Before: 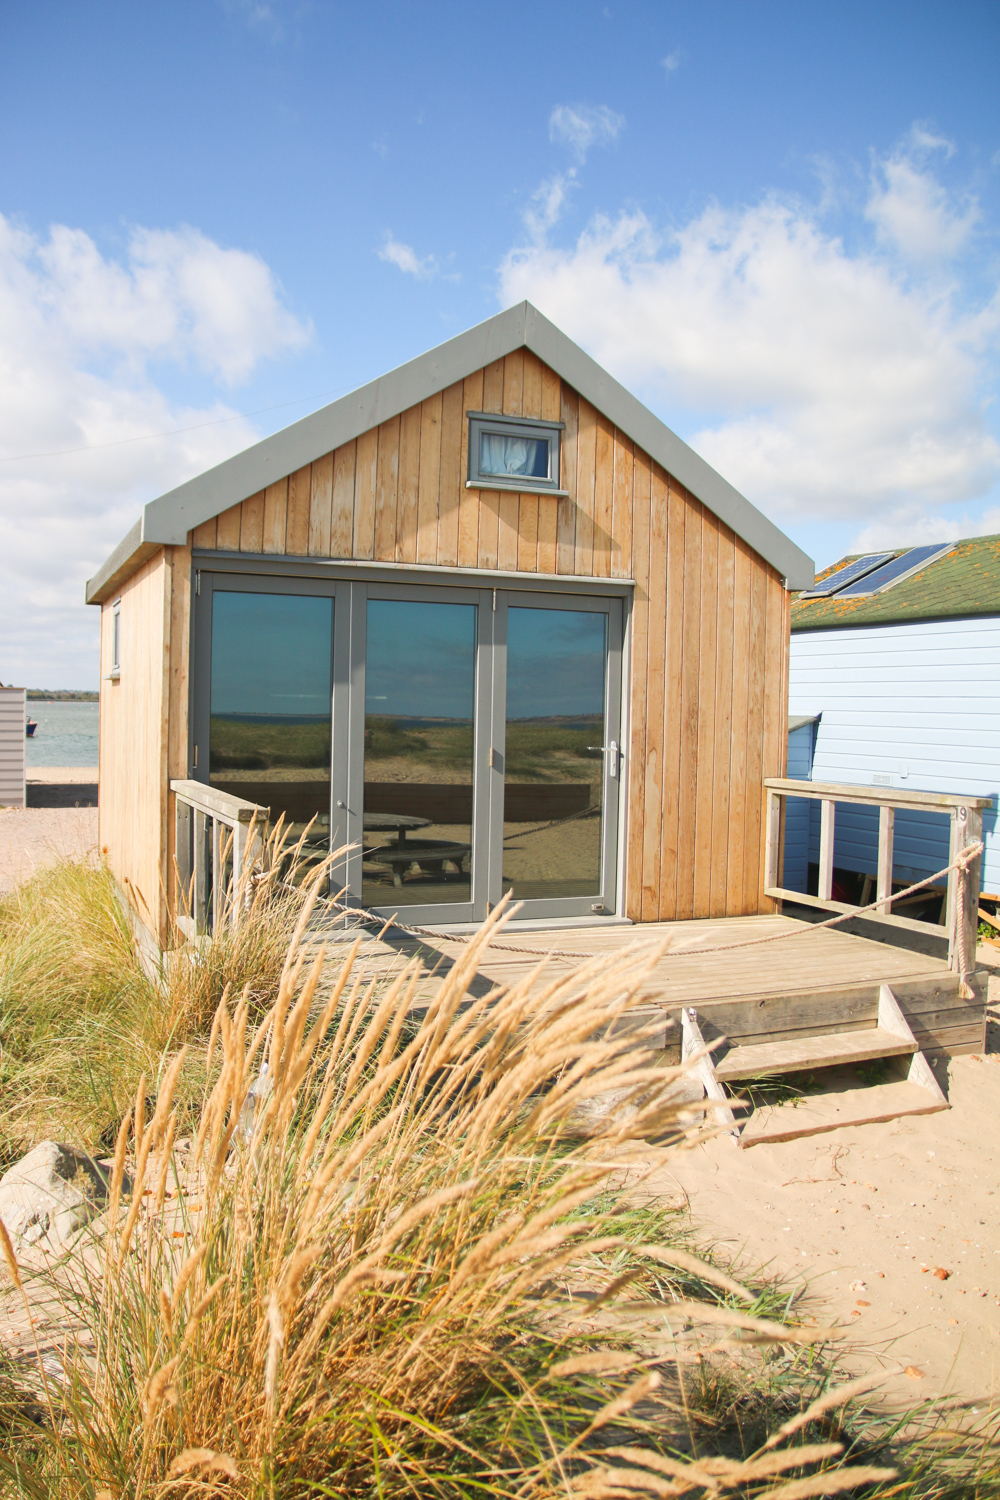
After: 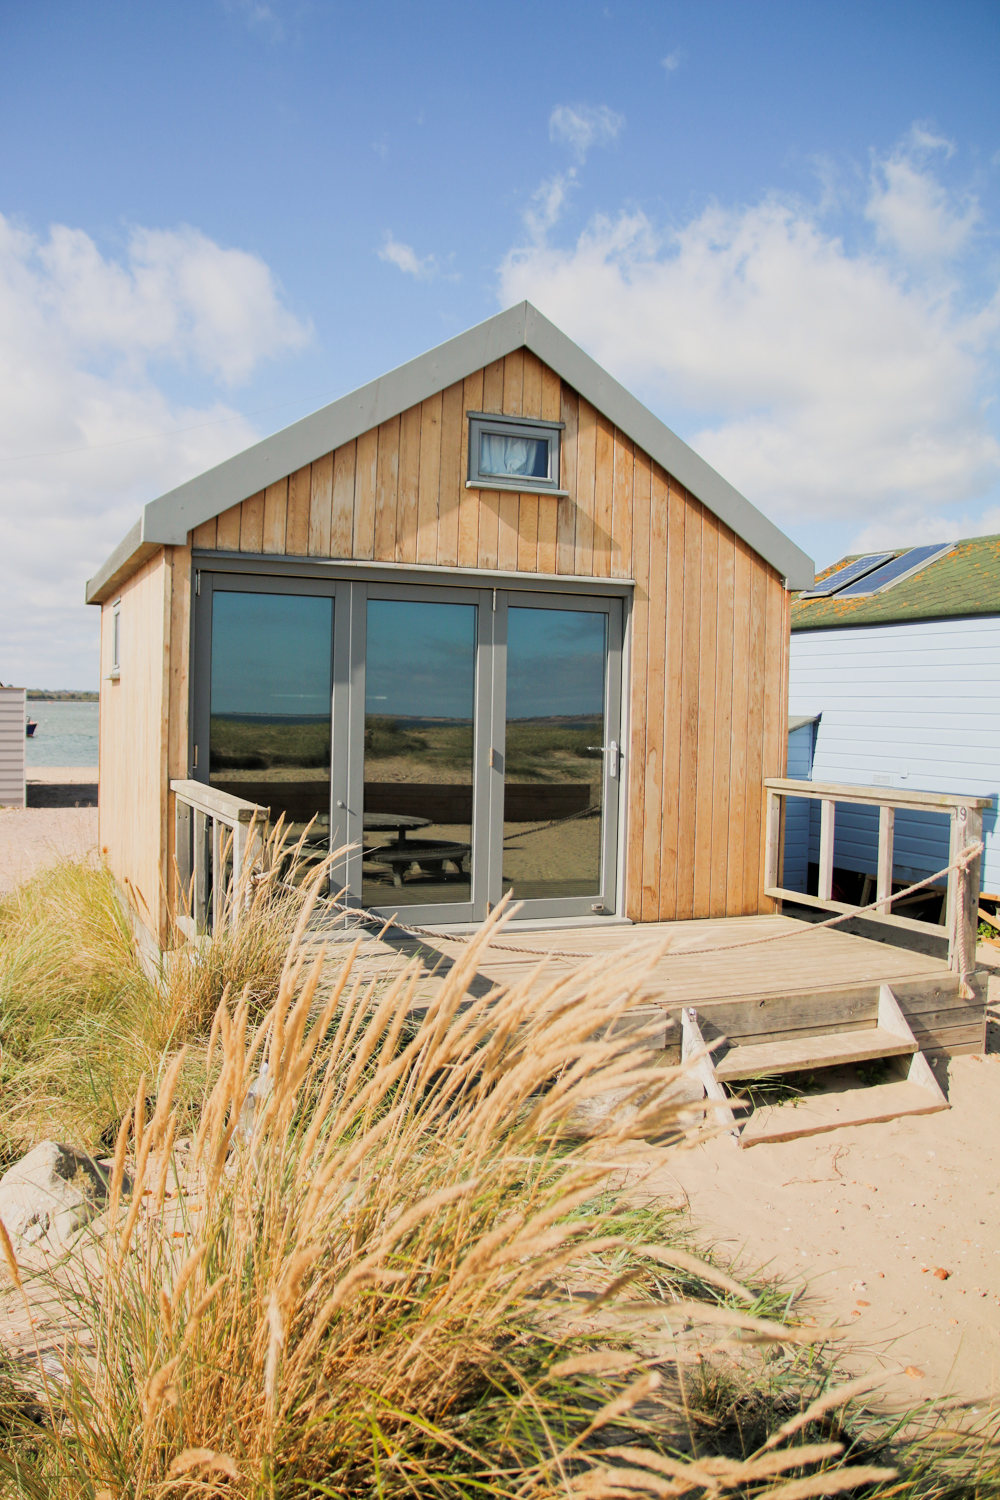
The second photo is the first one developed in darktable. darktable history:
filmic rgb: black relative exposure -7.77 EV, white relative exposure 4.37 EV, hardness 3.75, latitude 50.11%, contrast 1.101, iterations of high-quality reconstruction 0
